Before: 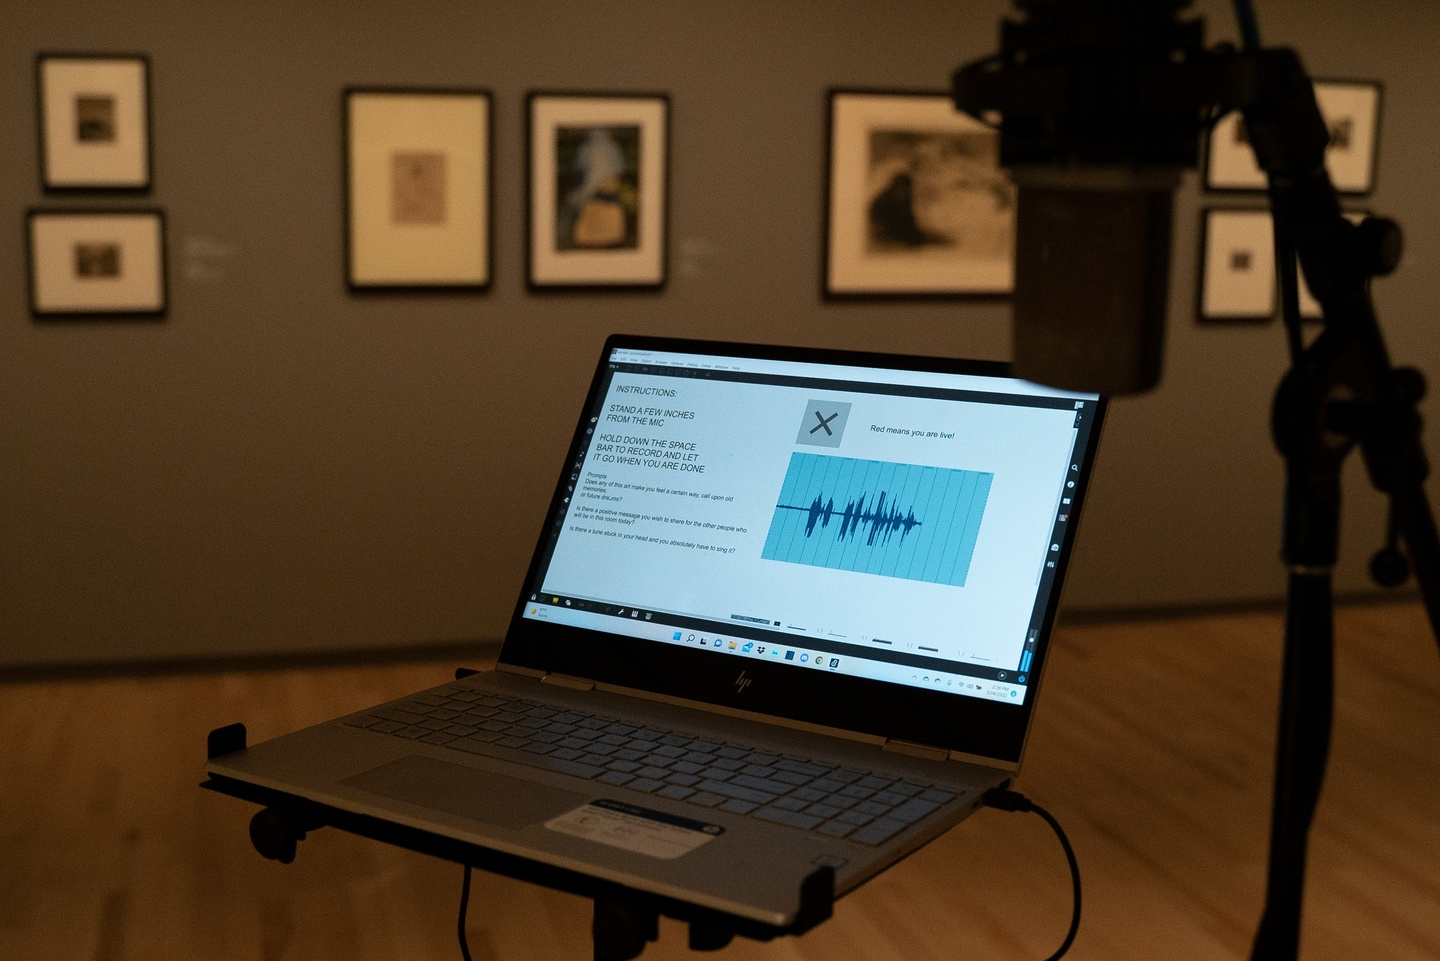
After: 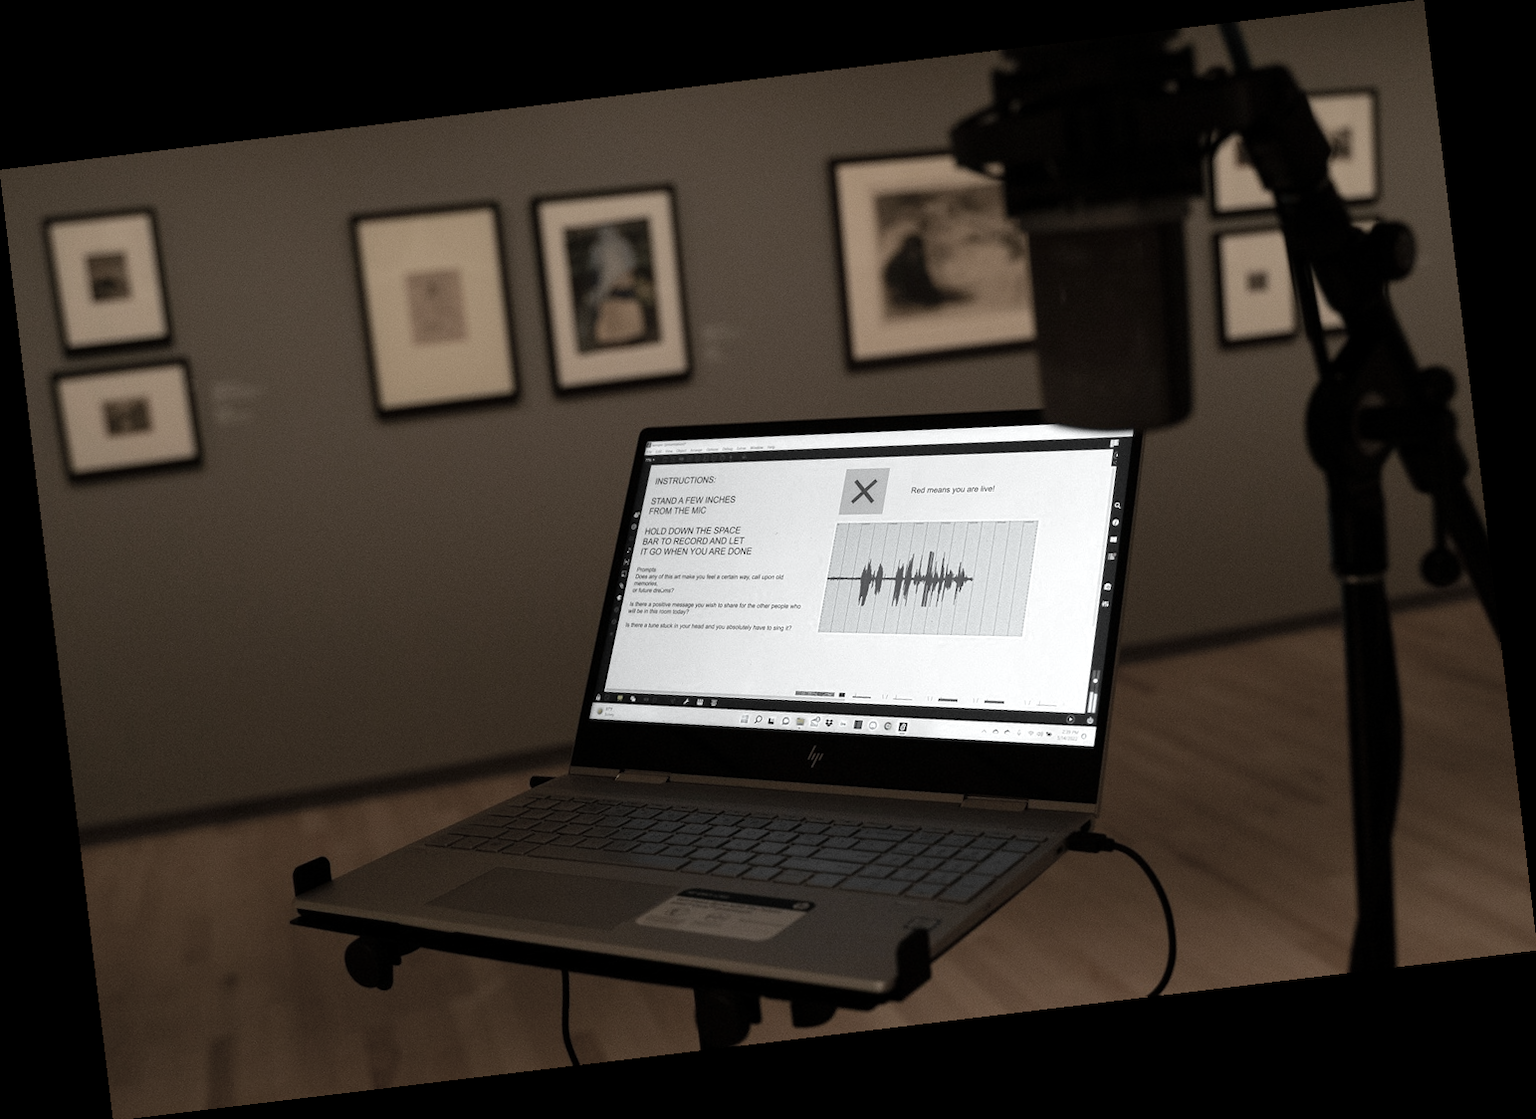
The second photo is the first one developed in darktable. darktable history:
exposure: compensate highlight preservation false
rotate and perspective: rotation -6.83°, automatic cropping off
color zones: curves: ch0 [(0, 0.613) (0.01, 0.613) (0.245, 0.448) (0.498, 0.529) (0.642, 0.665) (0.879, 0.777) (0.99, 0.613)]; ch1 [(0, 0.035) (0.121, 0.189) (0.259, 0.197) (0.415, 0.061) (0.589, 0.022) (0.732, 0.022) (0.857, 0.026) (0.991, 0.053)]
